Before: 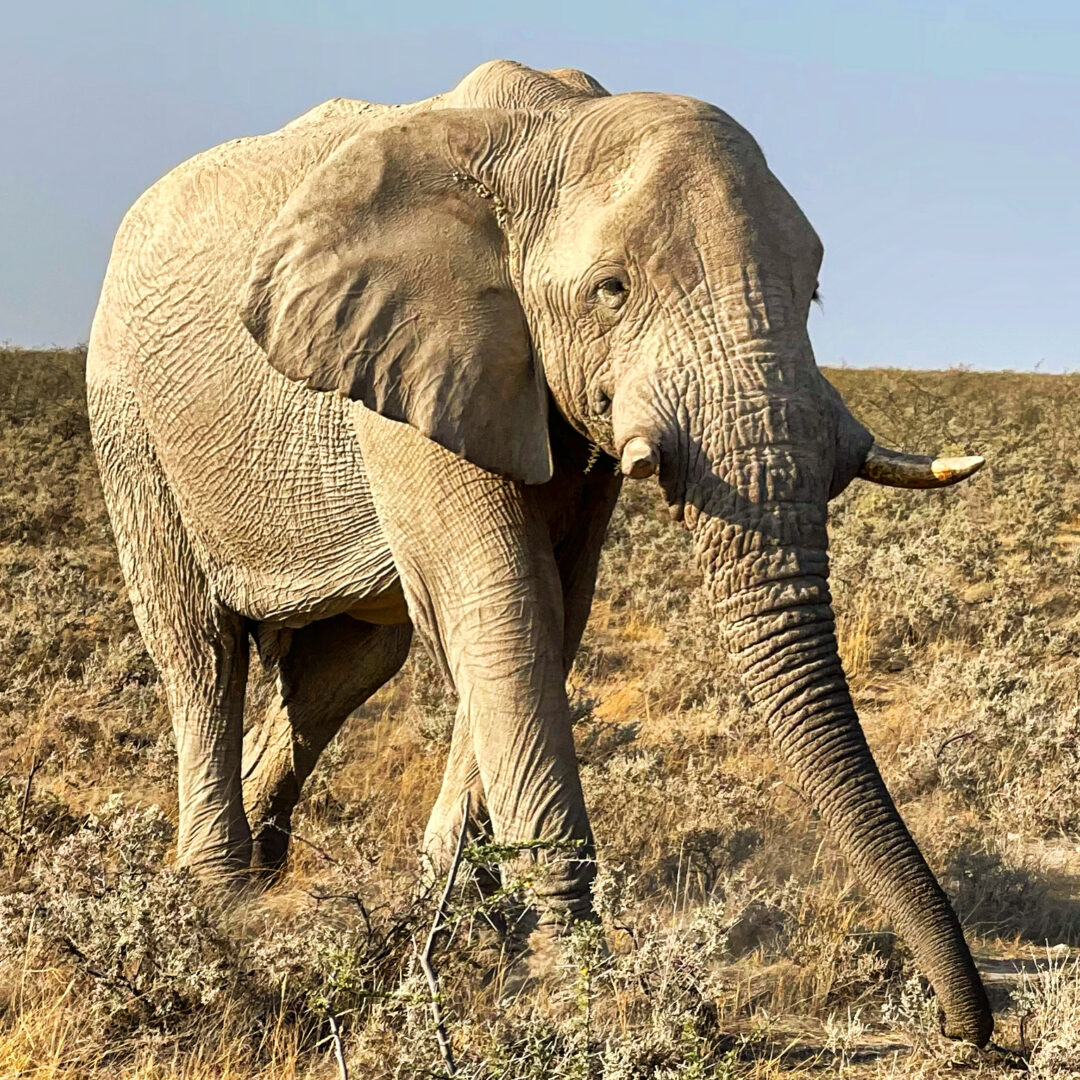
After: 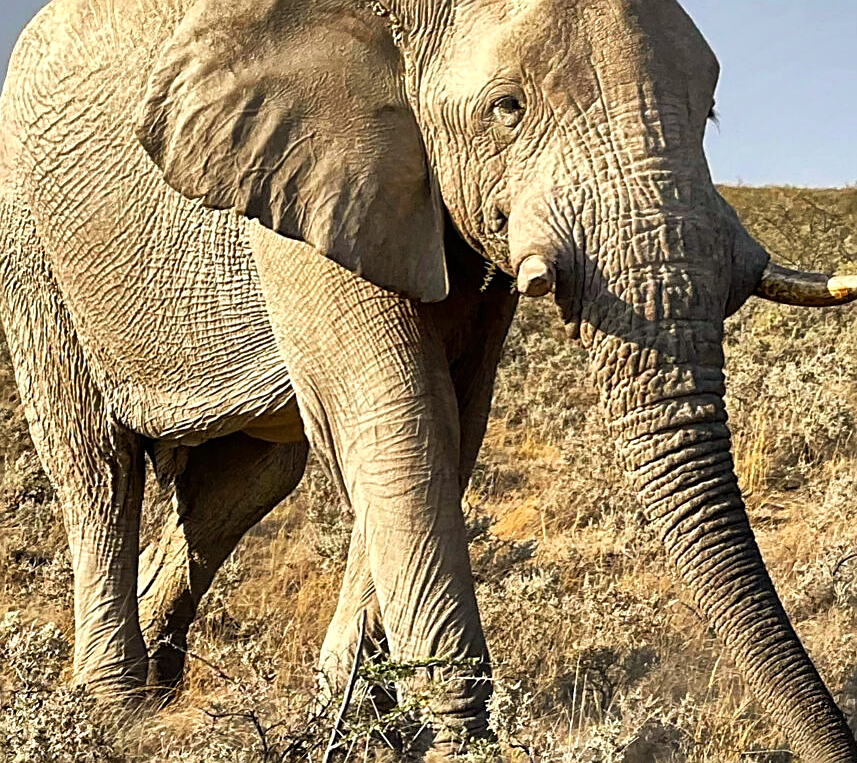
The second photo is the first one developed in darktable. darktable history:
shadows and highlights: radius 171.16, shadows 27, white point adjustment 3.13, highlights -67.95, soften with gaussian
sharpen: on, module defaults
crop: left 9.712%, top 16.928%, right 10.845%, bottom 12.332%
